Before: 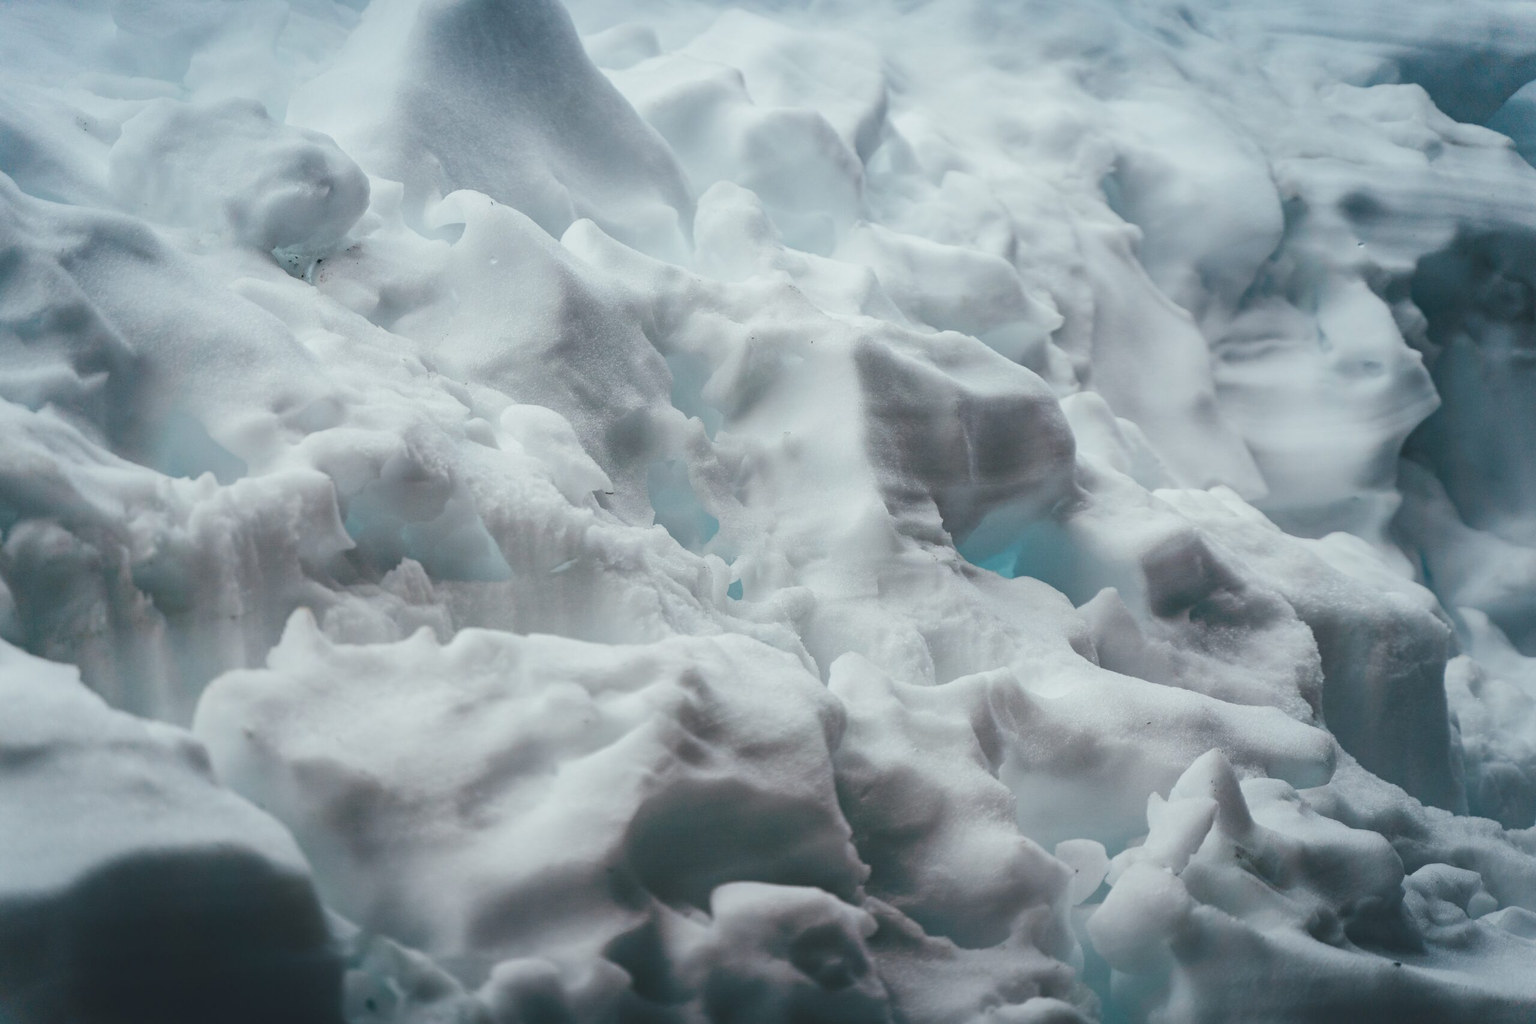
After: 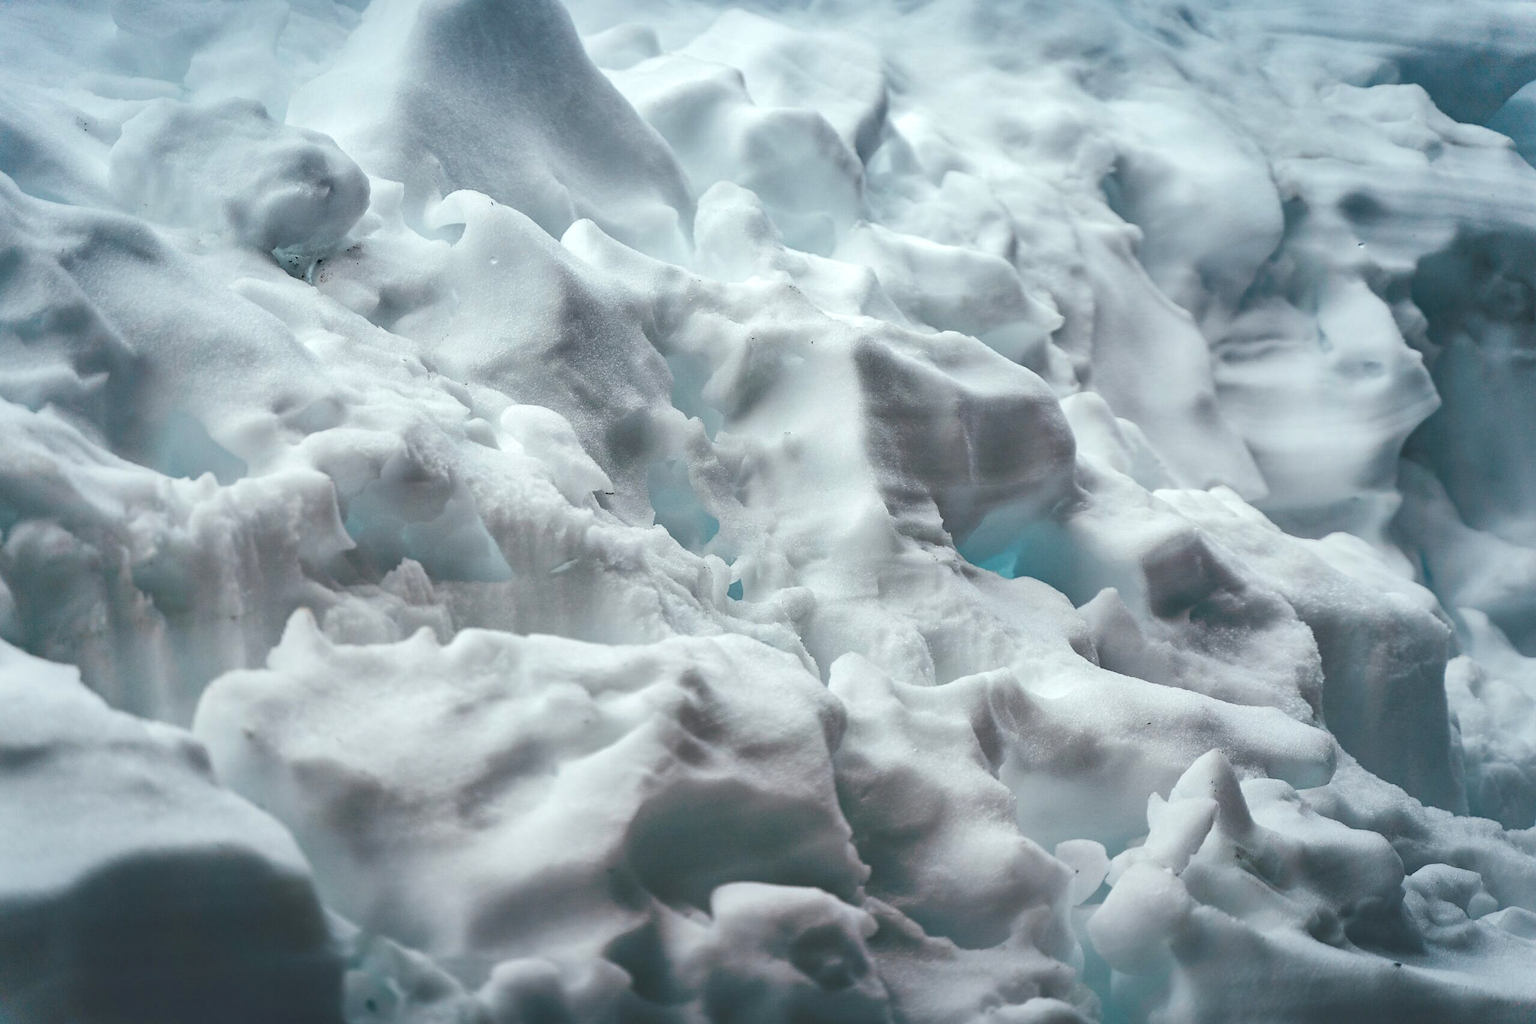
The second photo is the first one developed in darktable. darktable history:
exposure: black level correction 0, exposure 0.4 EV, compensate exposure bias true, compensate highlight preservation false
sharpen: radius 1.458, amount 0.398, threshold 1.271
shadows and highlights: low approximation 0.01, soften with gaussian
